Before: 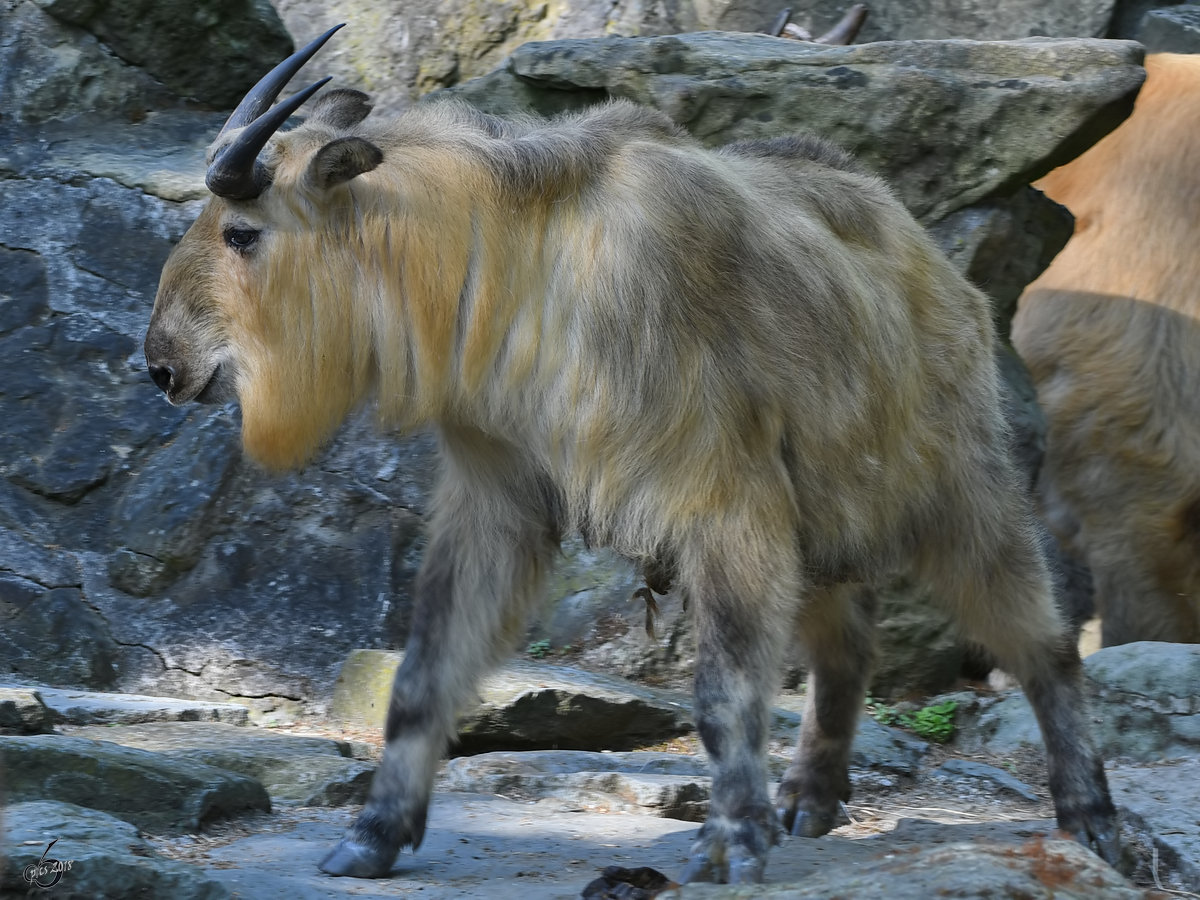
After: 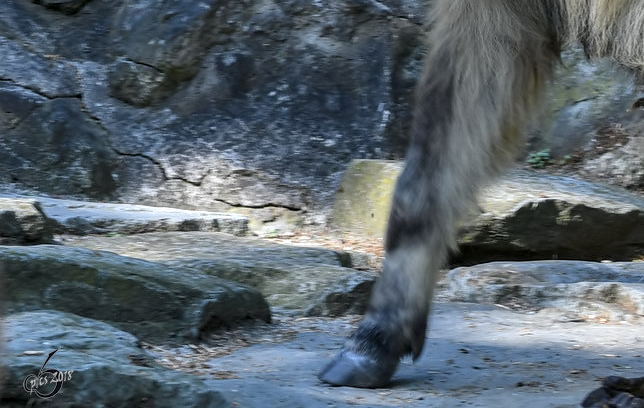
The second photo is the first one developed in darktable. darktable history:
local contrast: detail 130%
crop and rotate: top 54.471%, right 46.277%, bottom 0.14%
